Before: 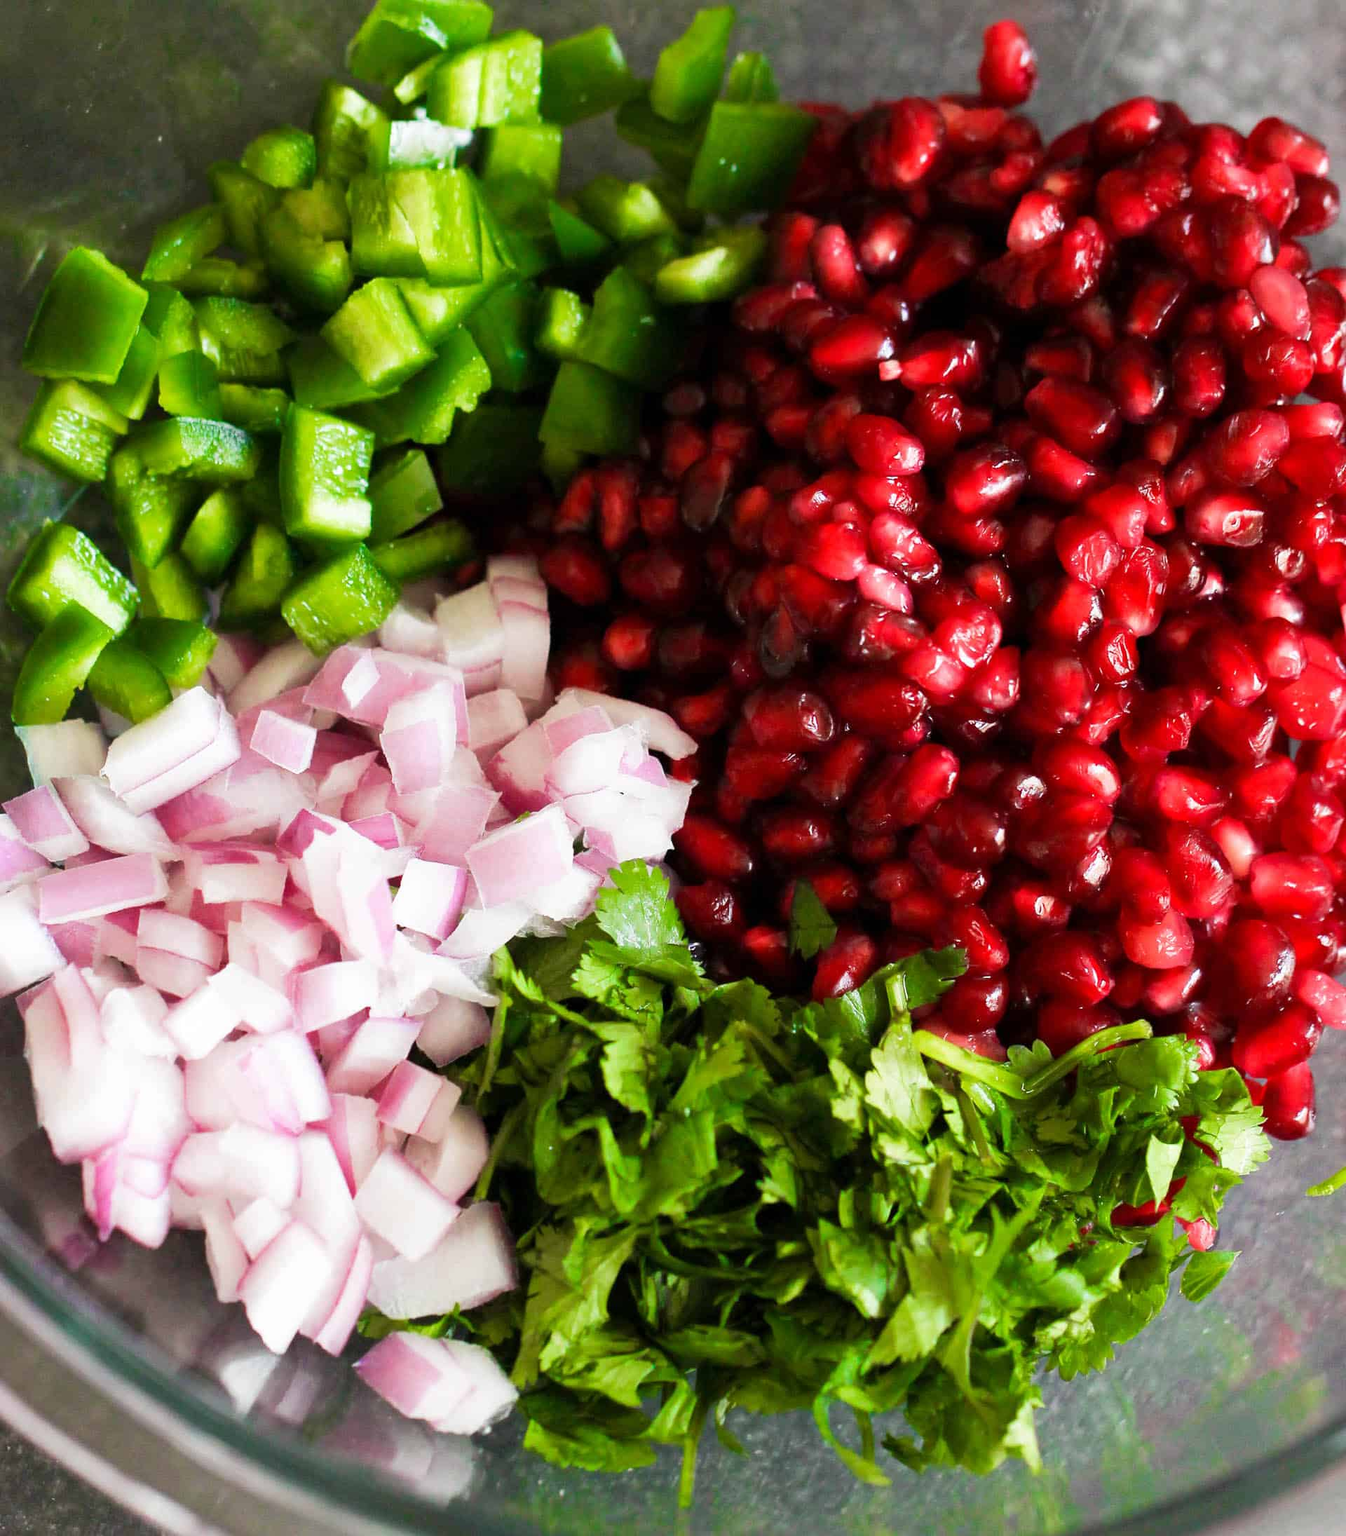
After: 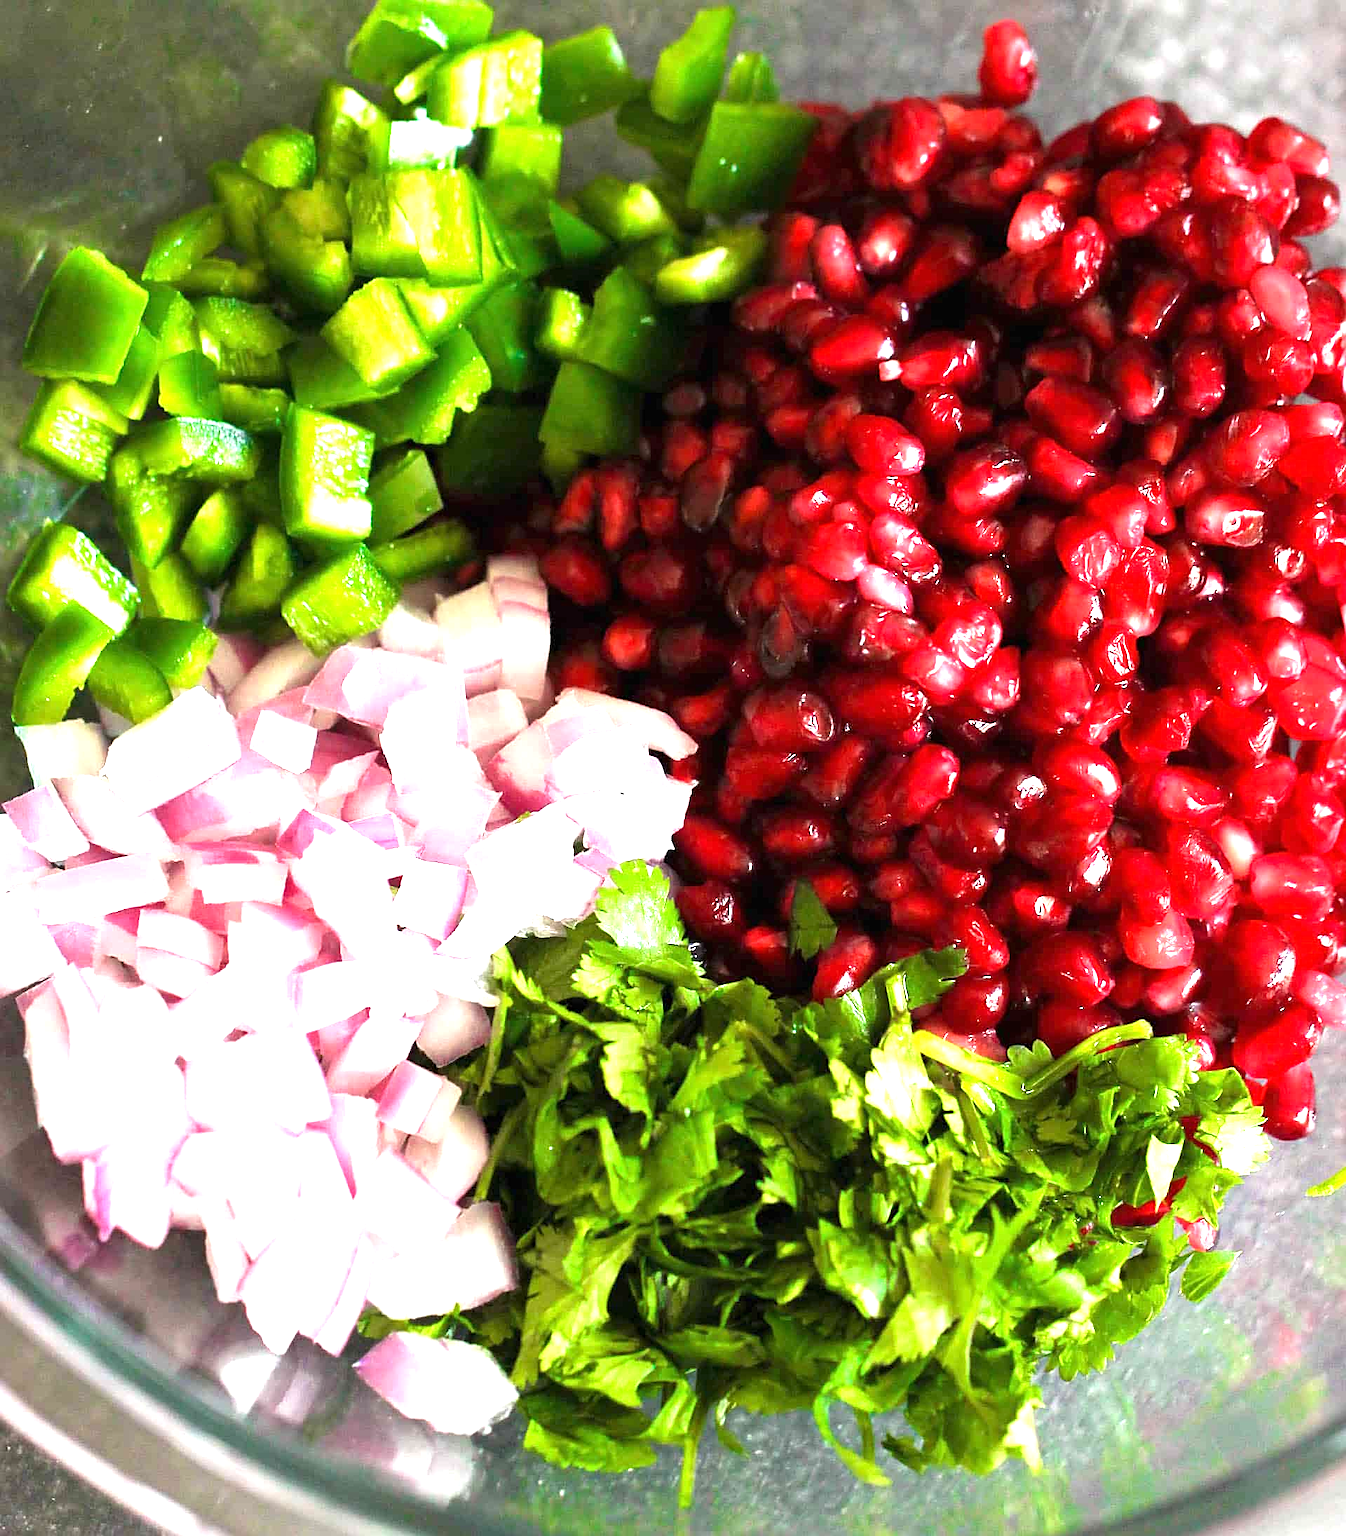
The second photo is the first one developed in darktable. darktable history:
sharpen: on, module defaults
exposure: black level correction 0, exposure 1.125 EV, compensate highlight preservation false
